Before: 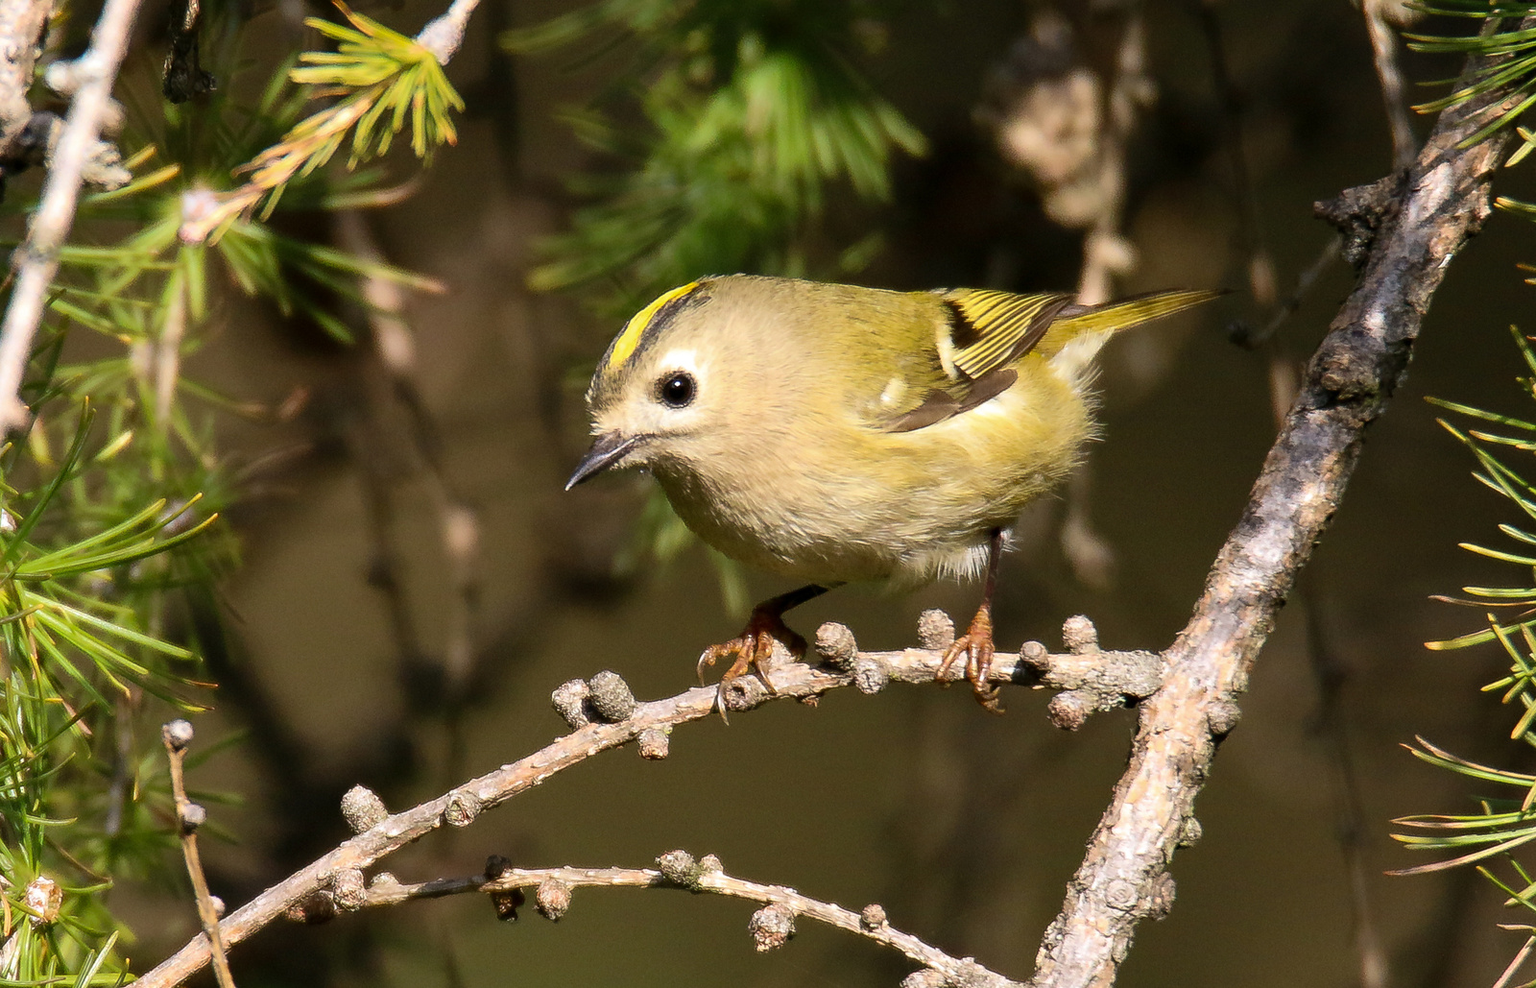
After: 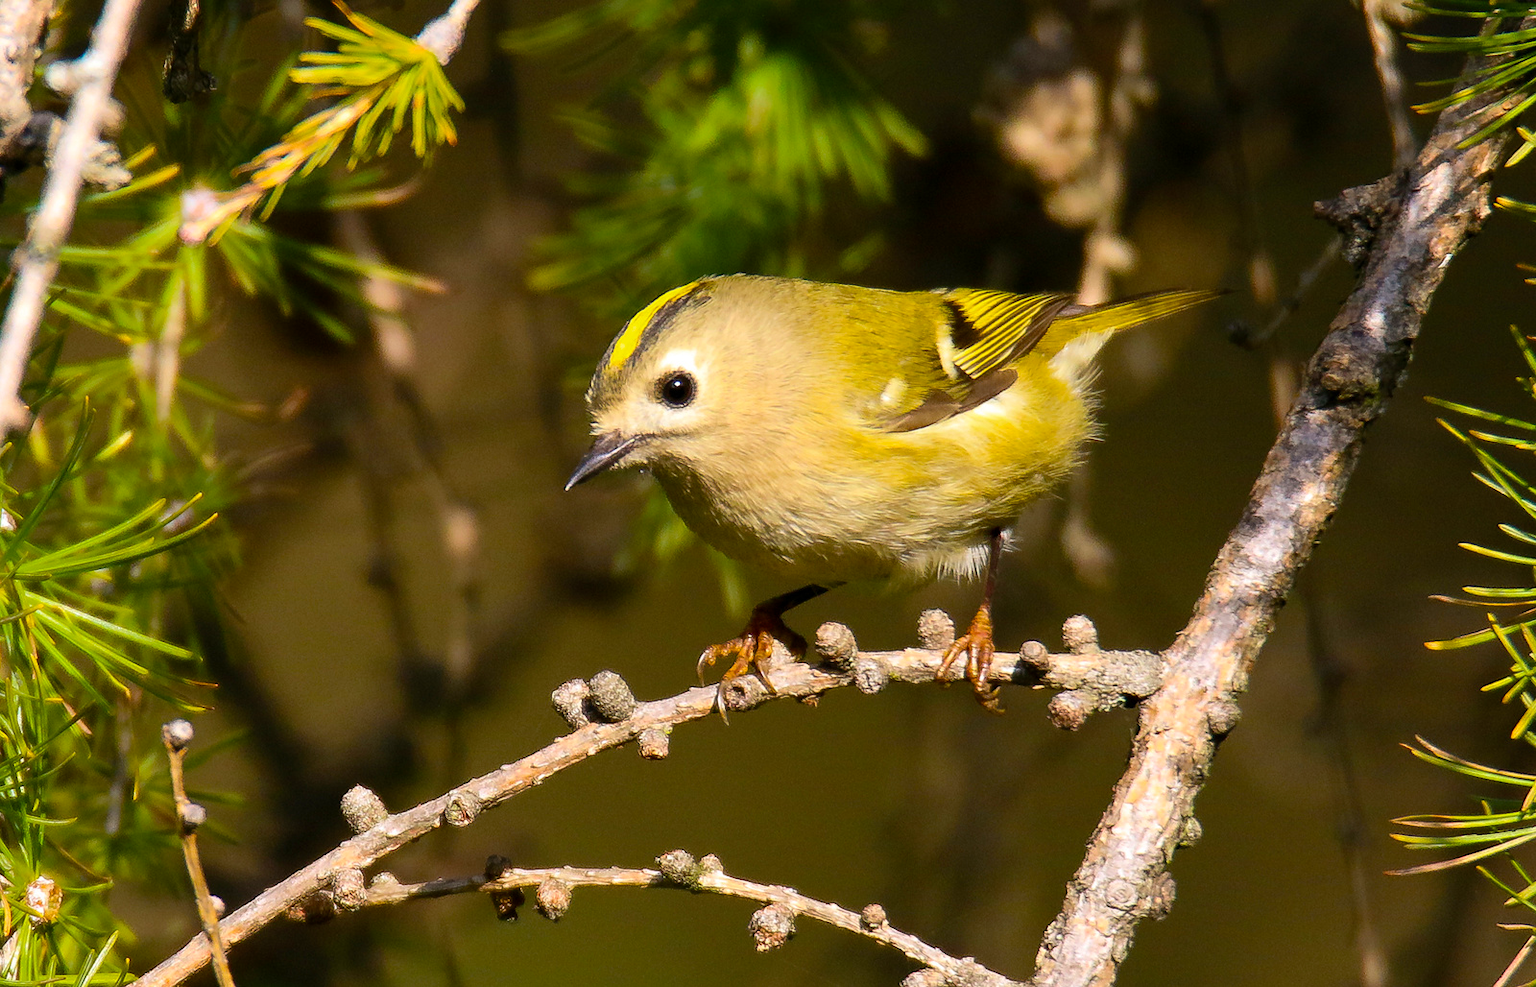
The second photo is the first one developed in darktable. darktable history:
color balance rgb: perceptual saturation grading › global saturation 29.419%, global vibrance 20%
